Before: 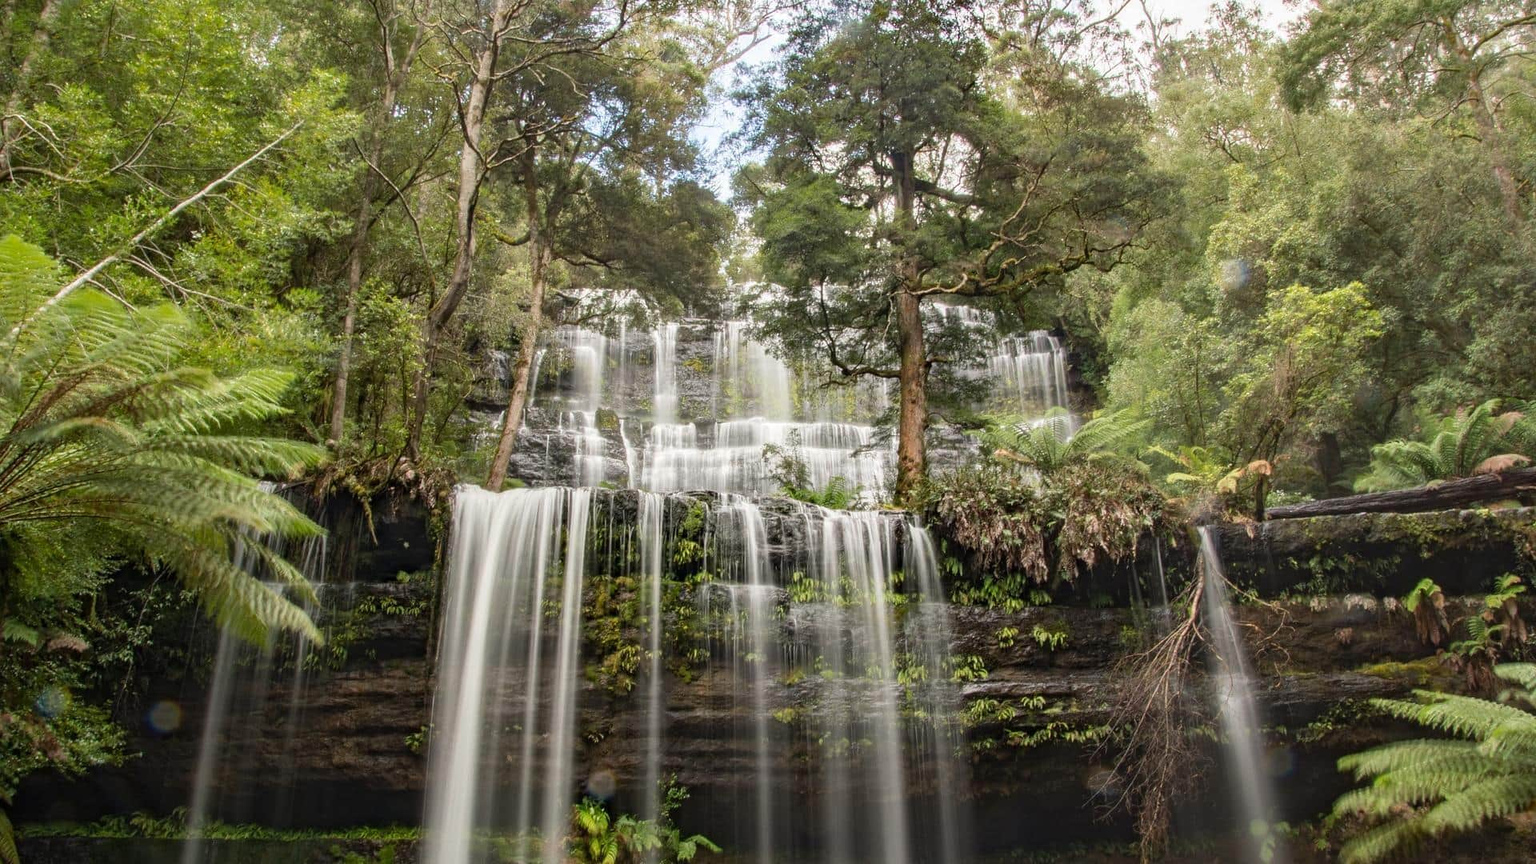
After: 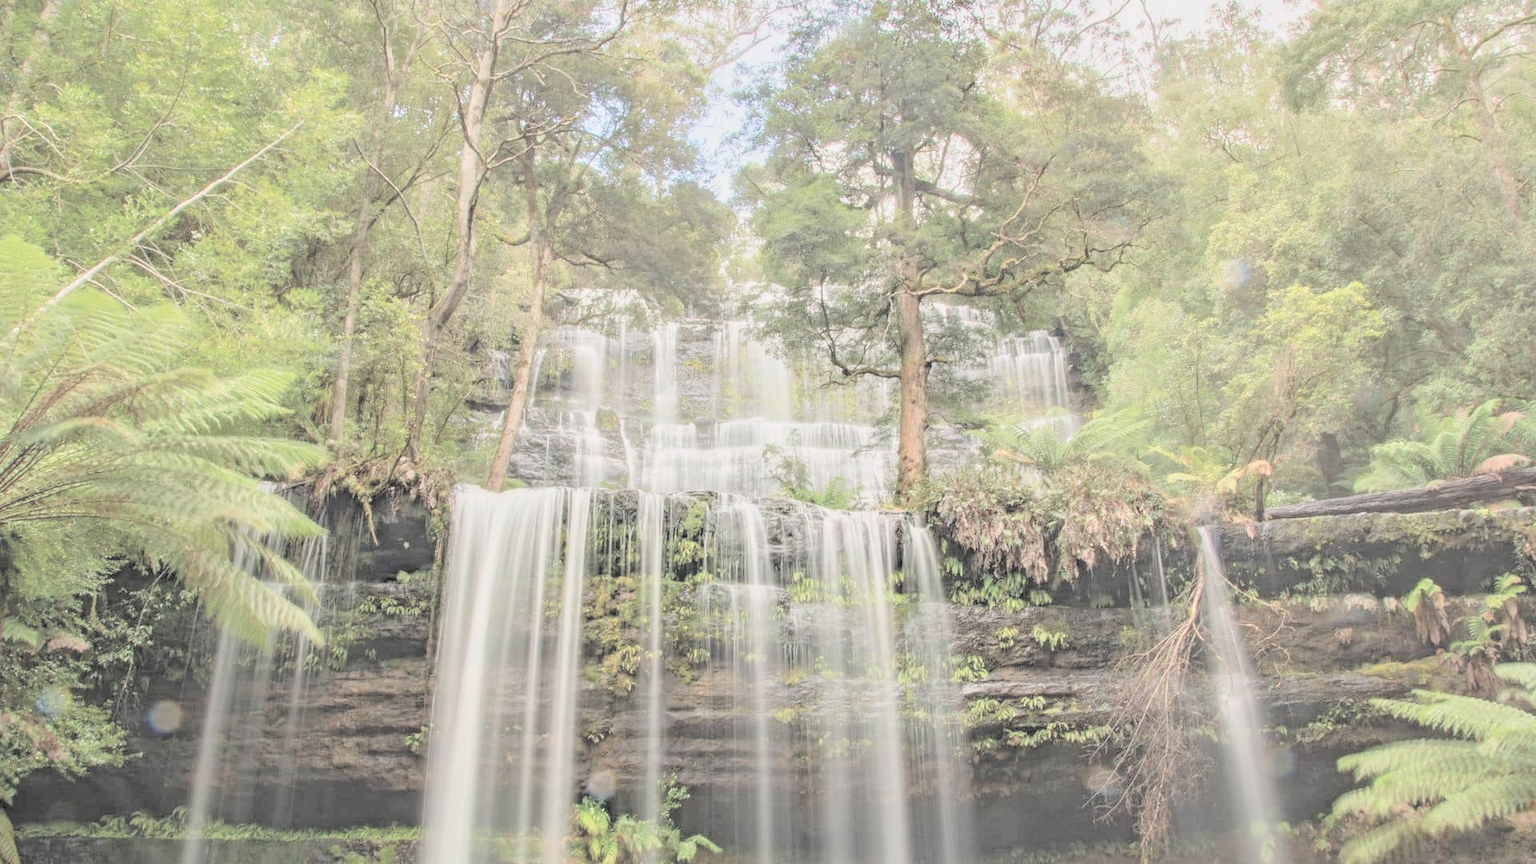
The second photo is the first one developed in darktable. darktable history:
color balance rgb: power › hue 61.55°, highlights gain › chroma 0.283%, highlights gain › hue 332.45°, perceptual saturation grading › global saturation -31.905%, global vibrance 20%
contrast brightness saturation: brightness 0.992
tone equalizer: -8 EV -0.001 EV, -7 EV 0.005 EV, -6 EV -0.035 EV, -5 EV 0.014 EV, -4 EV -0.009 EV, -3 EV 0.032 EV, -2 EV -0.08 EV, -1 EV -0.282 EV, +0 EV -0.599 EV
